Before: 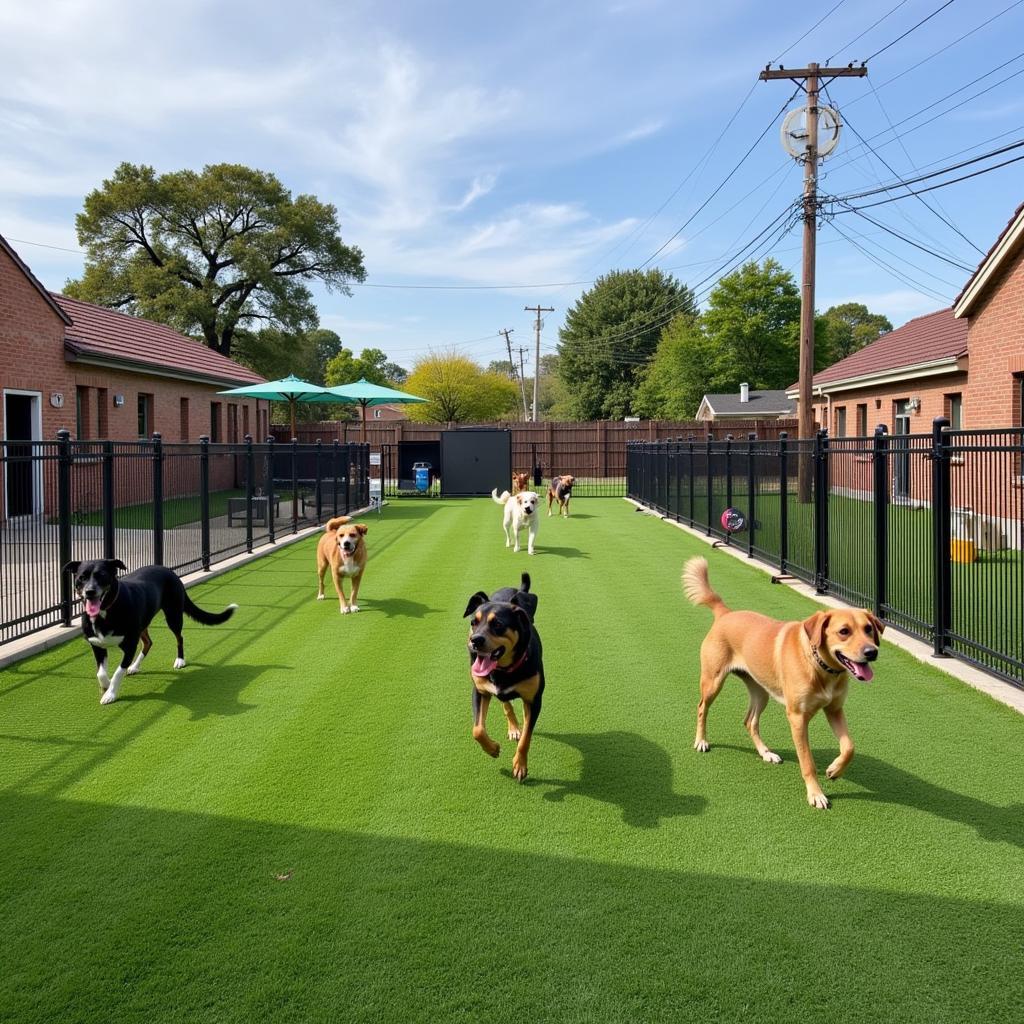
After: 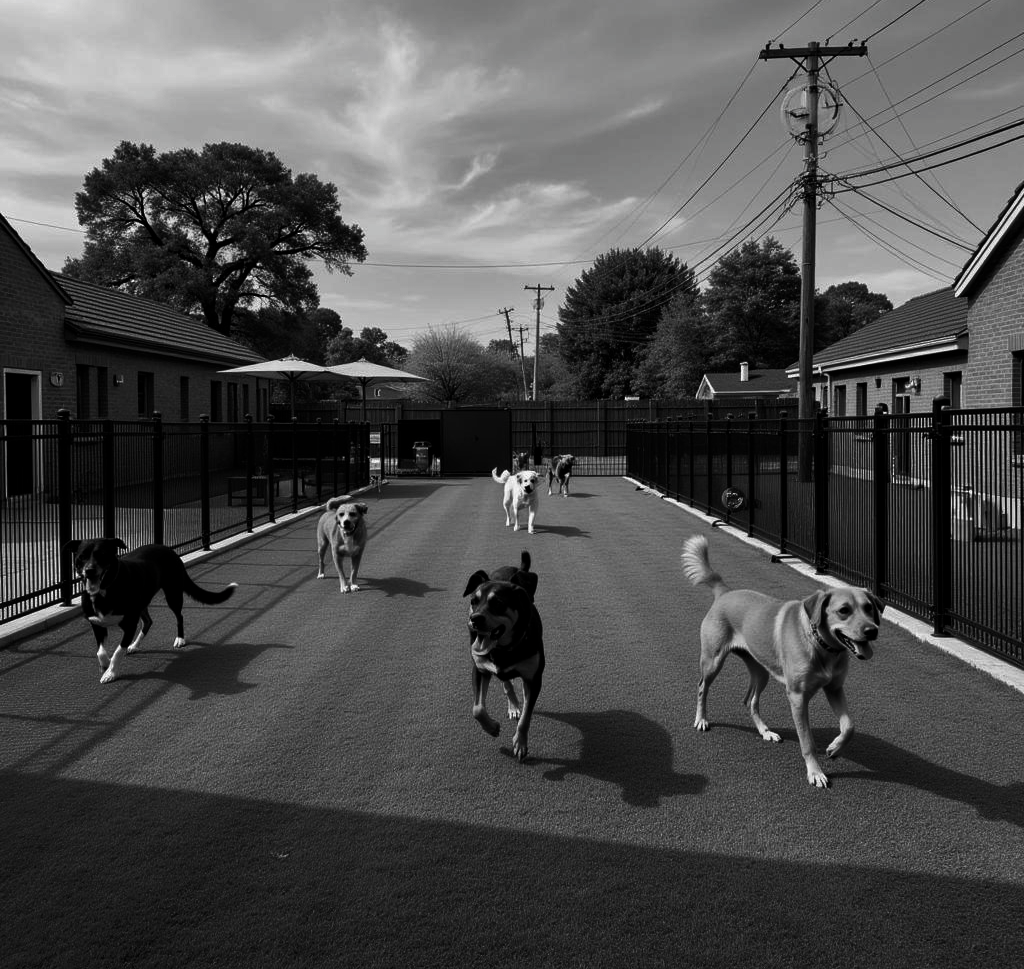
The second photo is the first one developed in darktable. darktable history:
contrast brightness saturation: contrast -0.025, brightness -0.605, saturation -0.999
crop and rotate: top 2.094%, bottom 3.2%
color zones: curves: ch1 [(0.263, 0.53) (0.376, 0.287) (0.487, 0.512) (0.748, 0.547) (1, 0.513)]; ch2 [(0.262, 0.45) (0.751, 0.477)]
